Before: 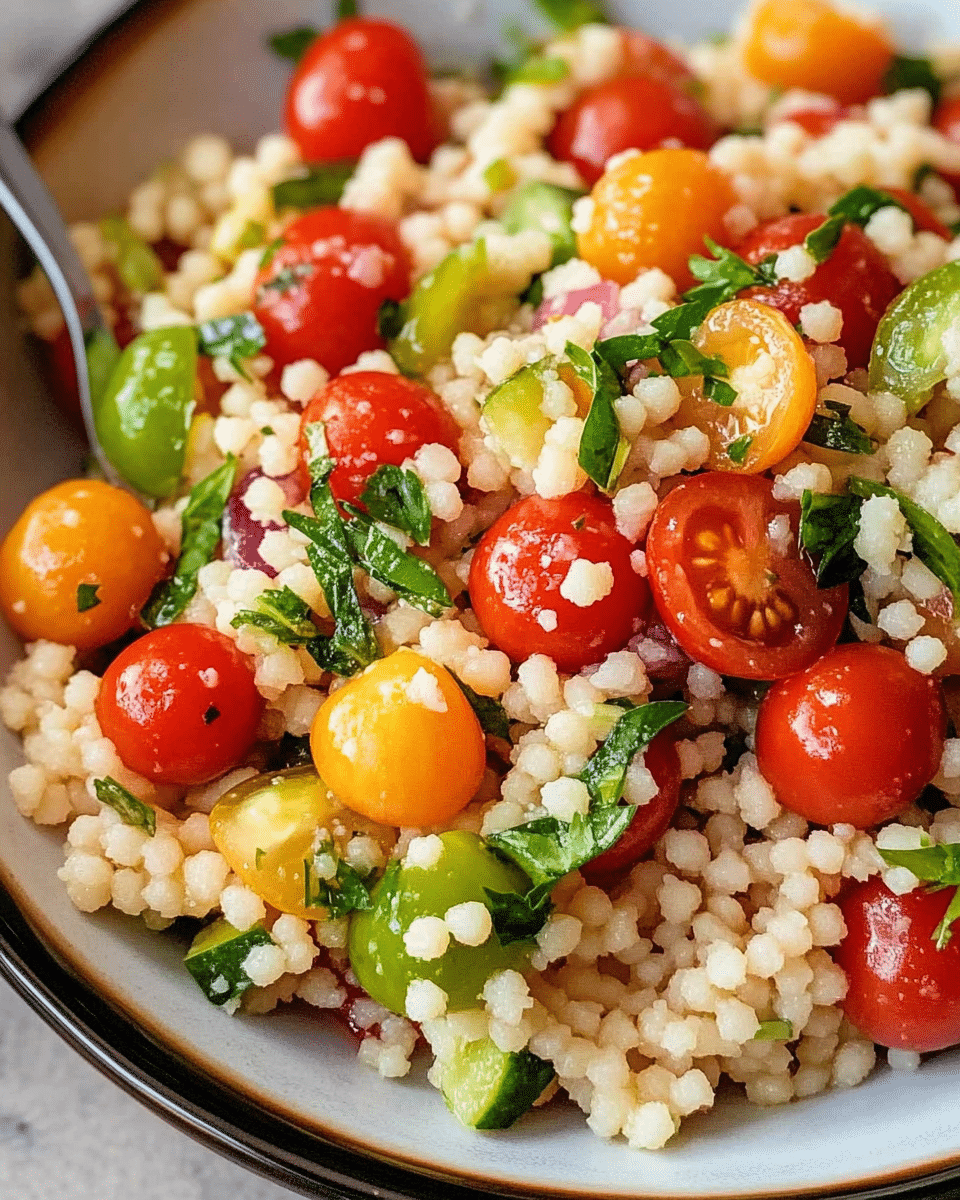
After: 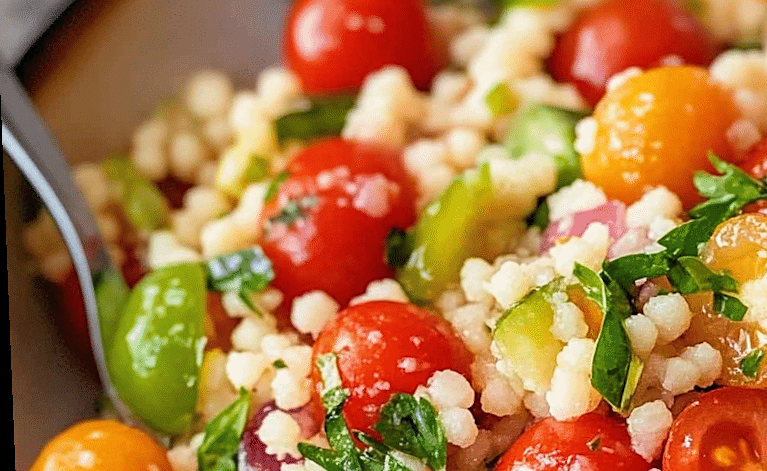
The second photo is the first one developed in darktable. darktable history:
rotate and perspective: rotation -2.29°, automatic cropping off
crop: left 0.579%, top 7.627%, right 23.167%, bottom 54.275%
sharpen: amount 0.2
